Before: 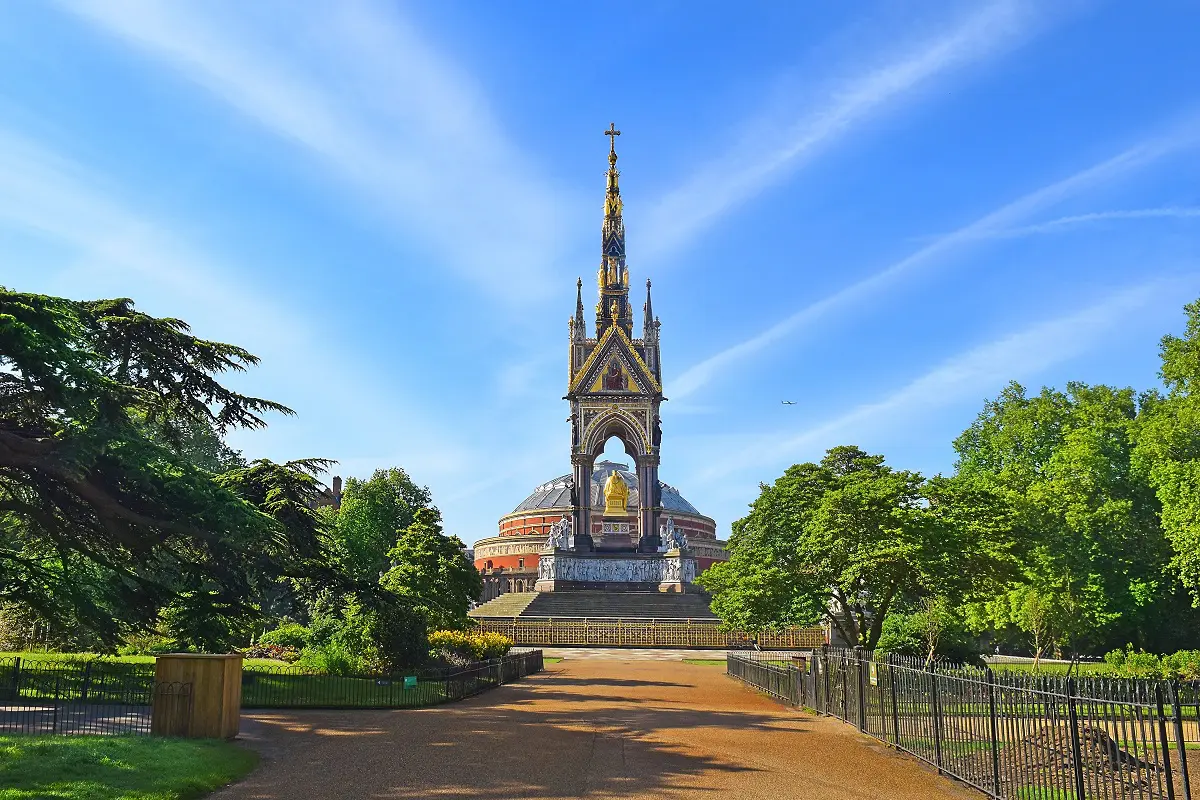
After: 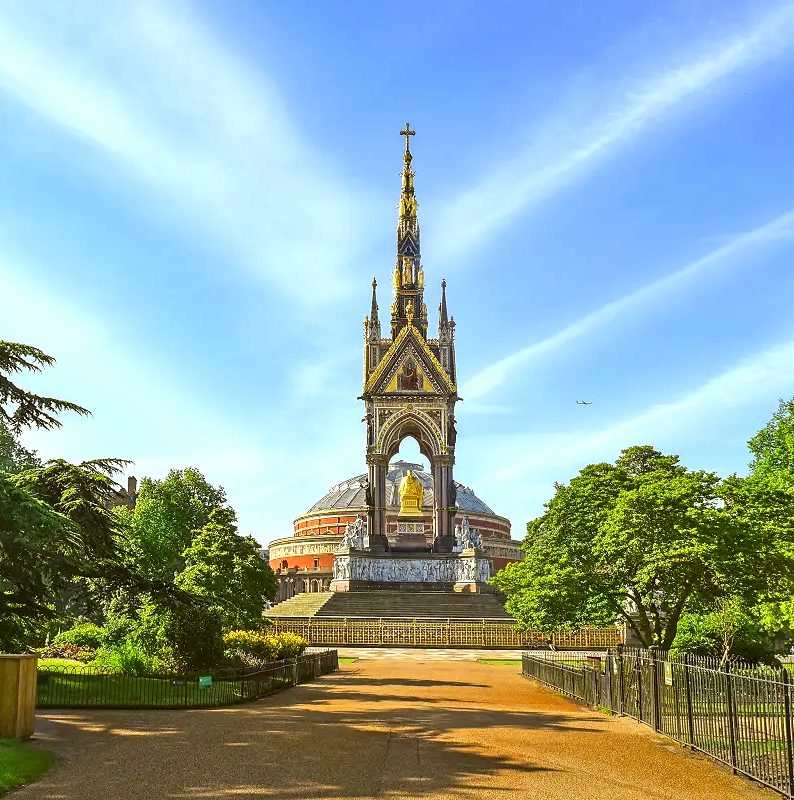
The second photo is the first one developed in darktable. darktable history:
color correction: highlights a* -1.33, highlights b* 10.01, shadows a* 0.856, shadows b* 19.13
local contrast: detail 130%
exposure: black level correction 0.001, exposure 0.499 EV, compensate highlight preservation false
crop: left 17.127%, right 16.687%
